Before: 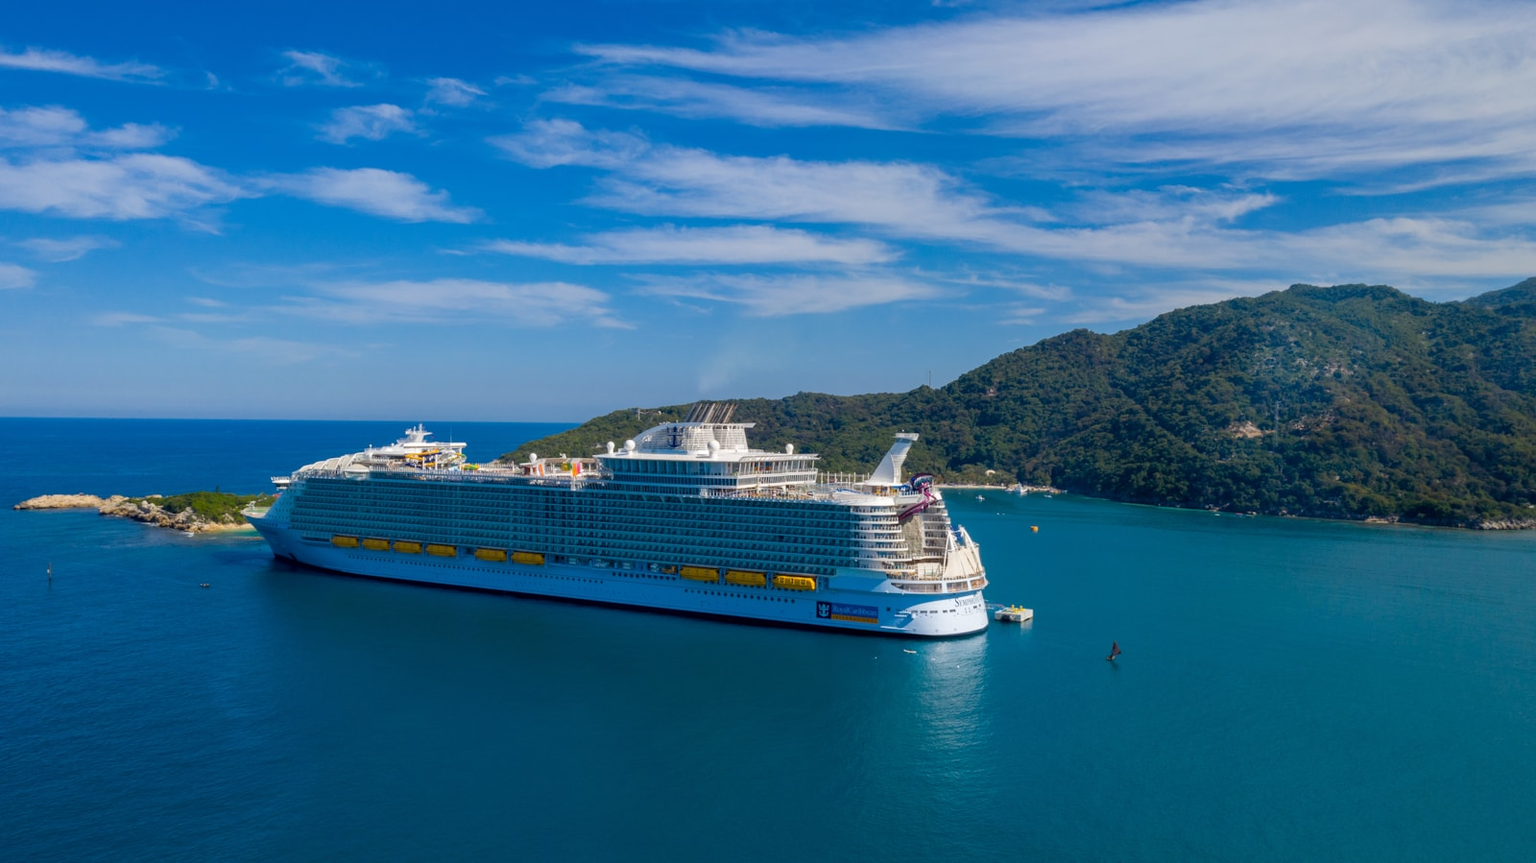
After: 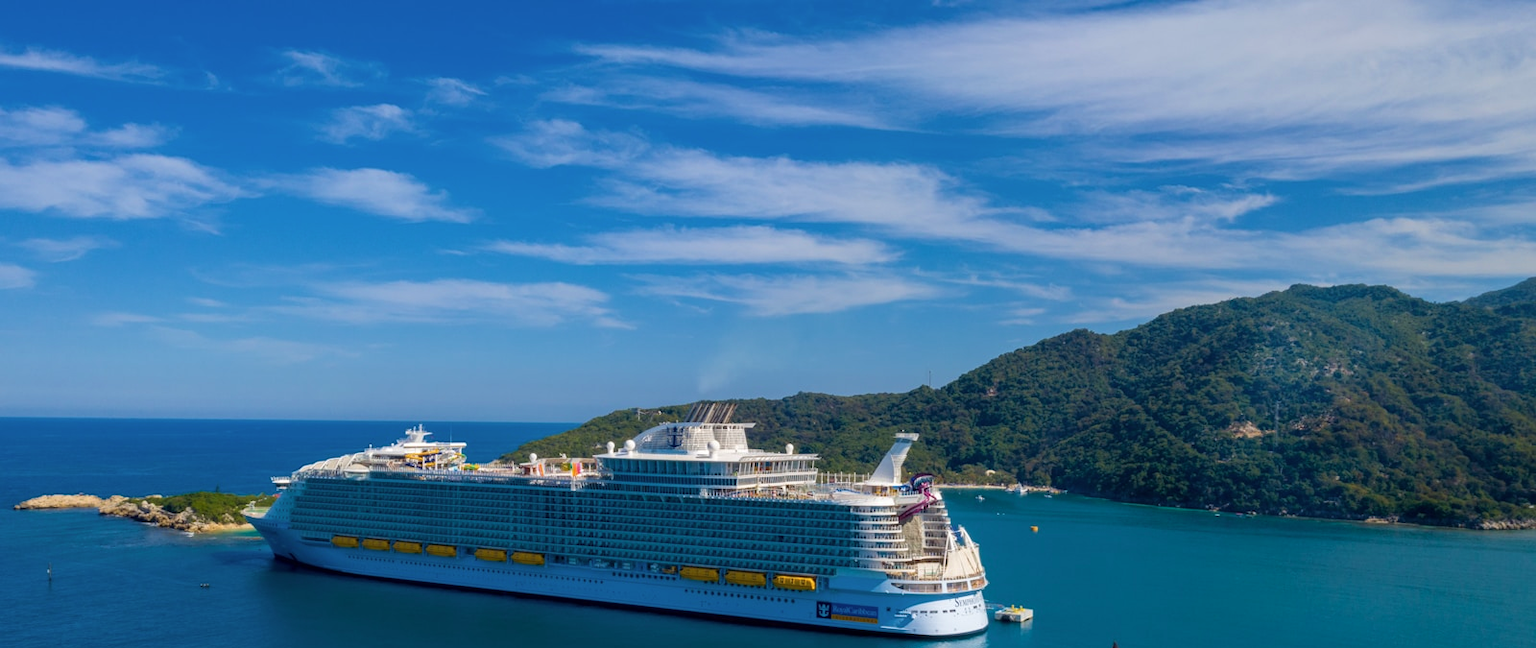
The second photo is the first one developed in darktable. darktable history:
contrast brightness saturation: saturation -0.045
velvia: on, module defaults
crop: bottom 24.705%
